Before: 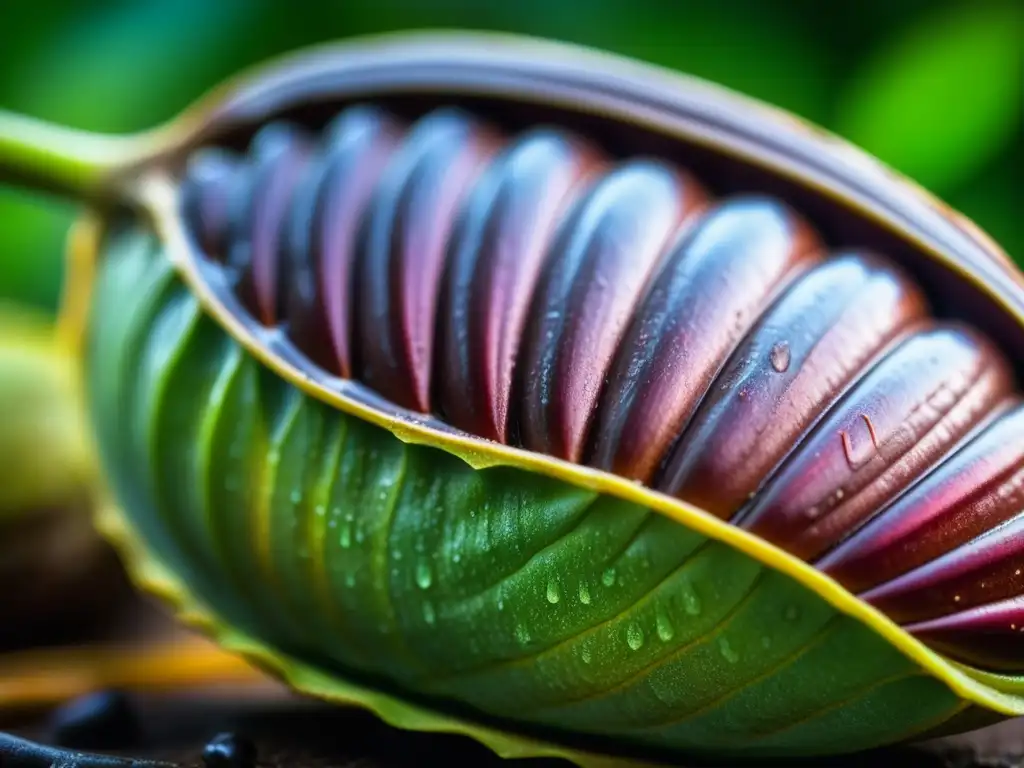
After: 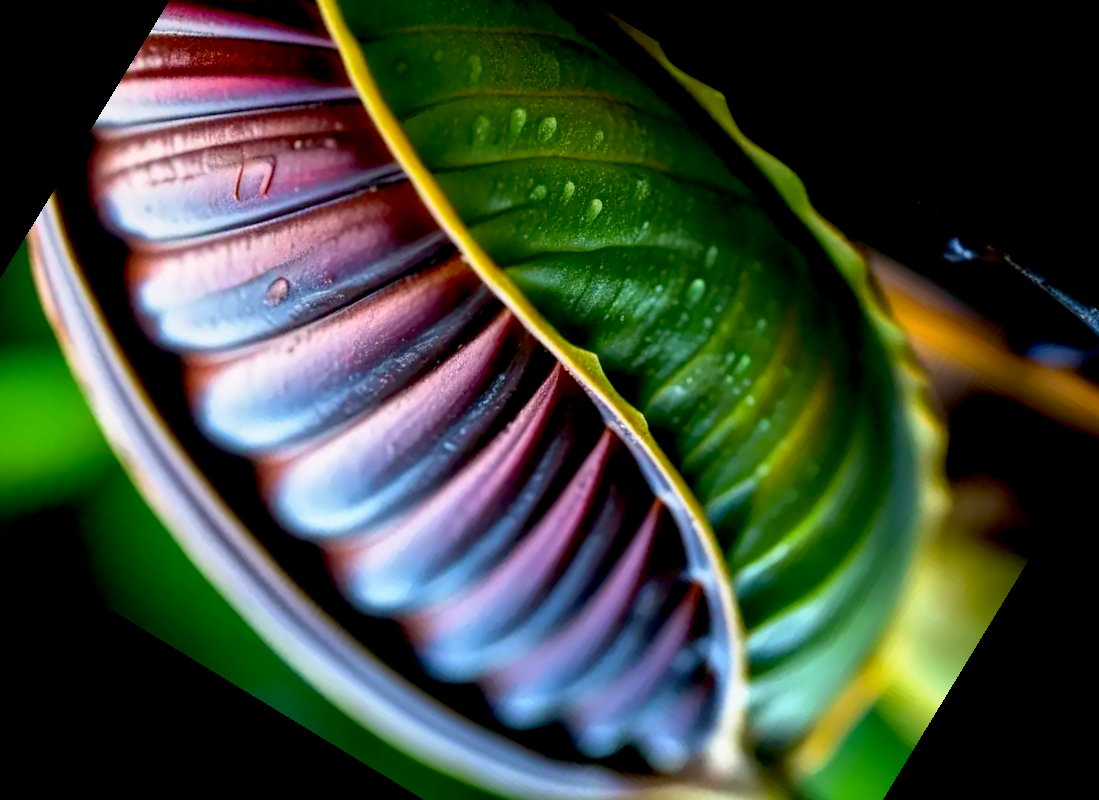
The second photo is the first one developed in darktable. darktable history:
base curve: curves: ch0 [(0.017, 0) (0.425, 0.441) (0.844, 0.933) (1, 1)], preserve colors none
graduated density: density 0.38 EV, hardness 21%, rotation -6.11°, saturation 32%
crop and rotate: angle 148.68°, left 9.111%, top 15.603%, right 4.588%, bottom 17.041%
